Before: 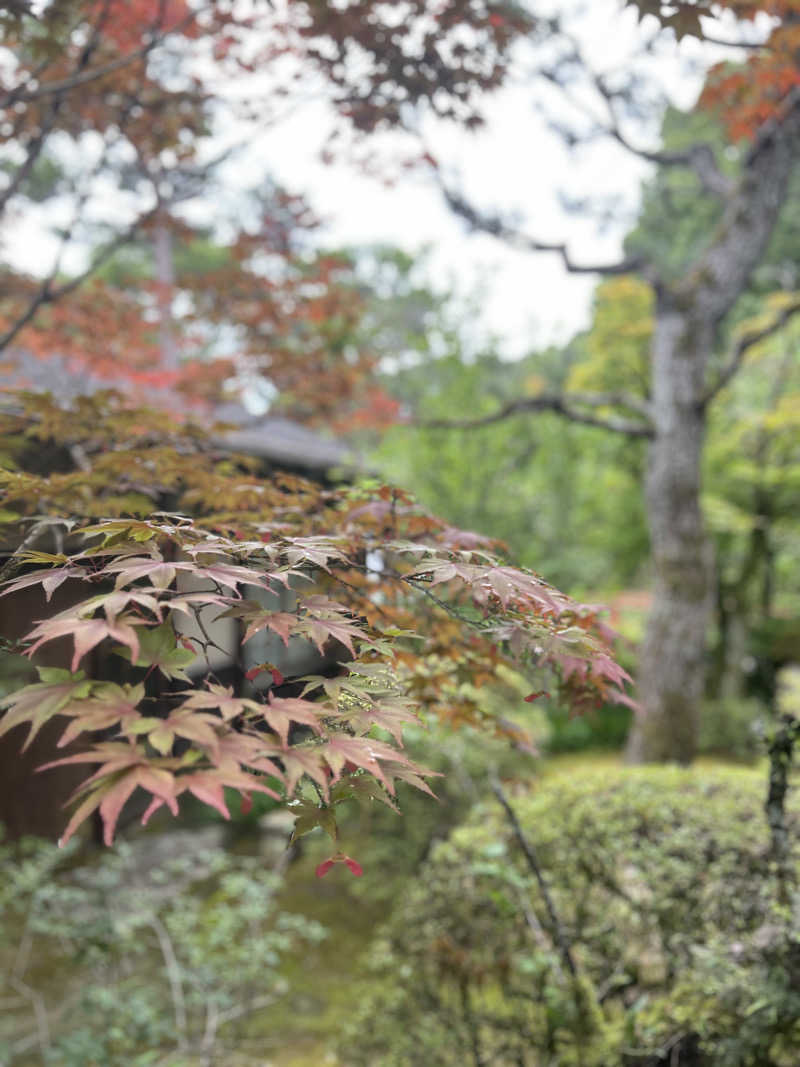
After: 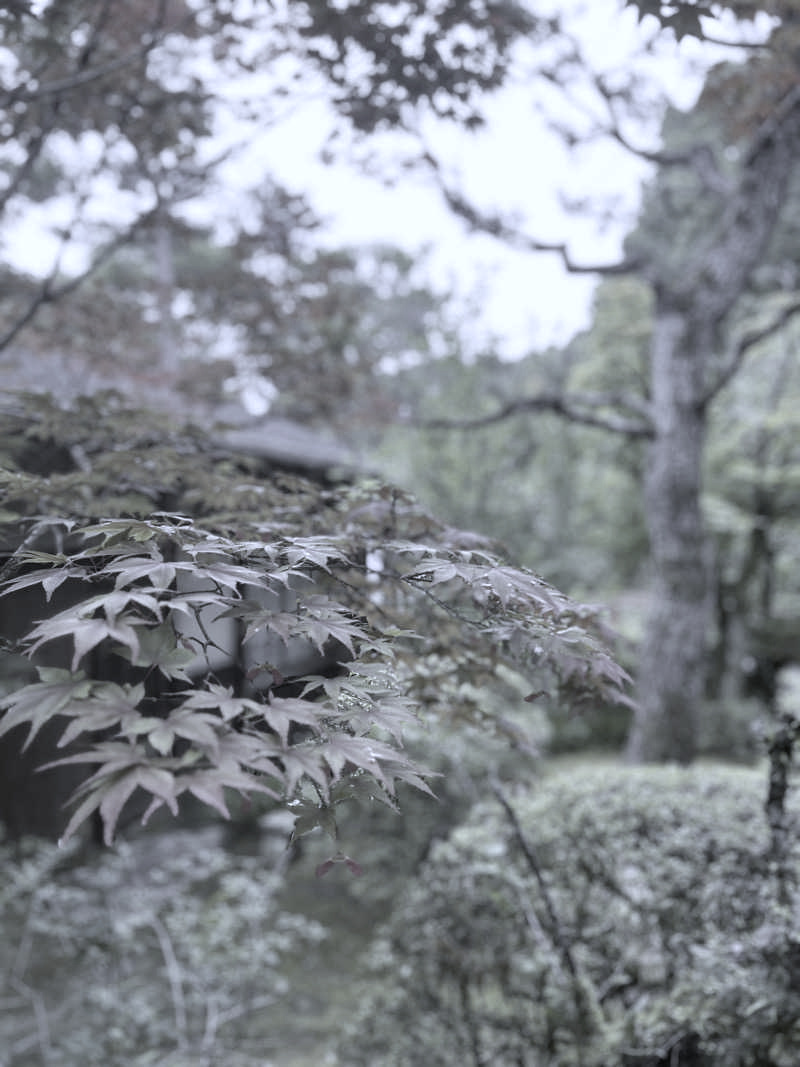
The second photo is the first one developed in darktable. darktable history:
color correction: saturation 0.2
white balance: red 0.766, blue 1.537
base curve: exposure shift 0, preserve colors none
